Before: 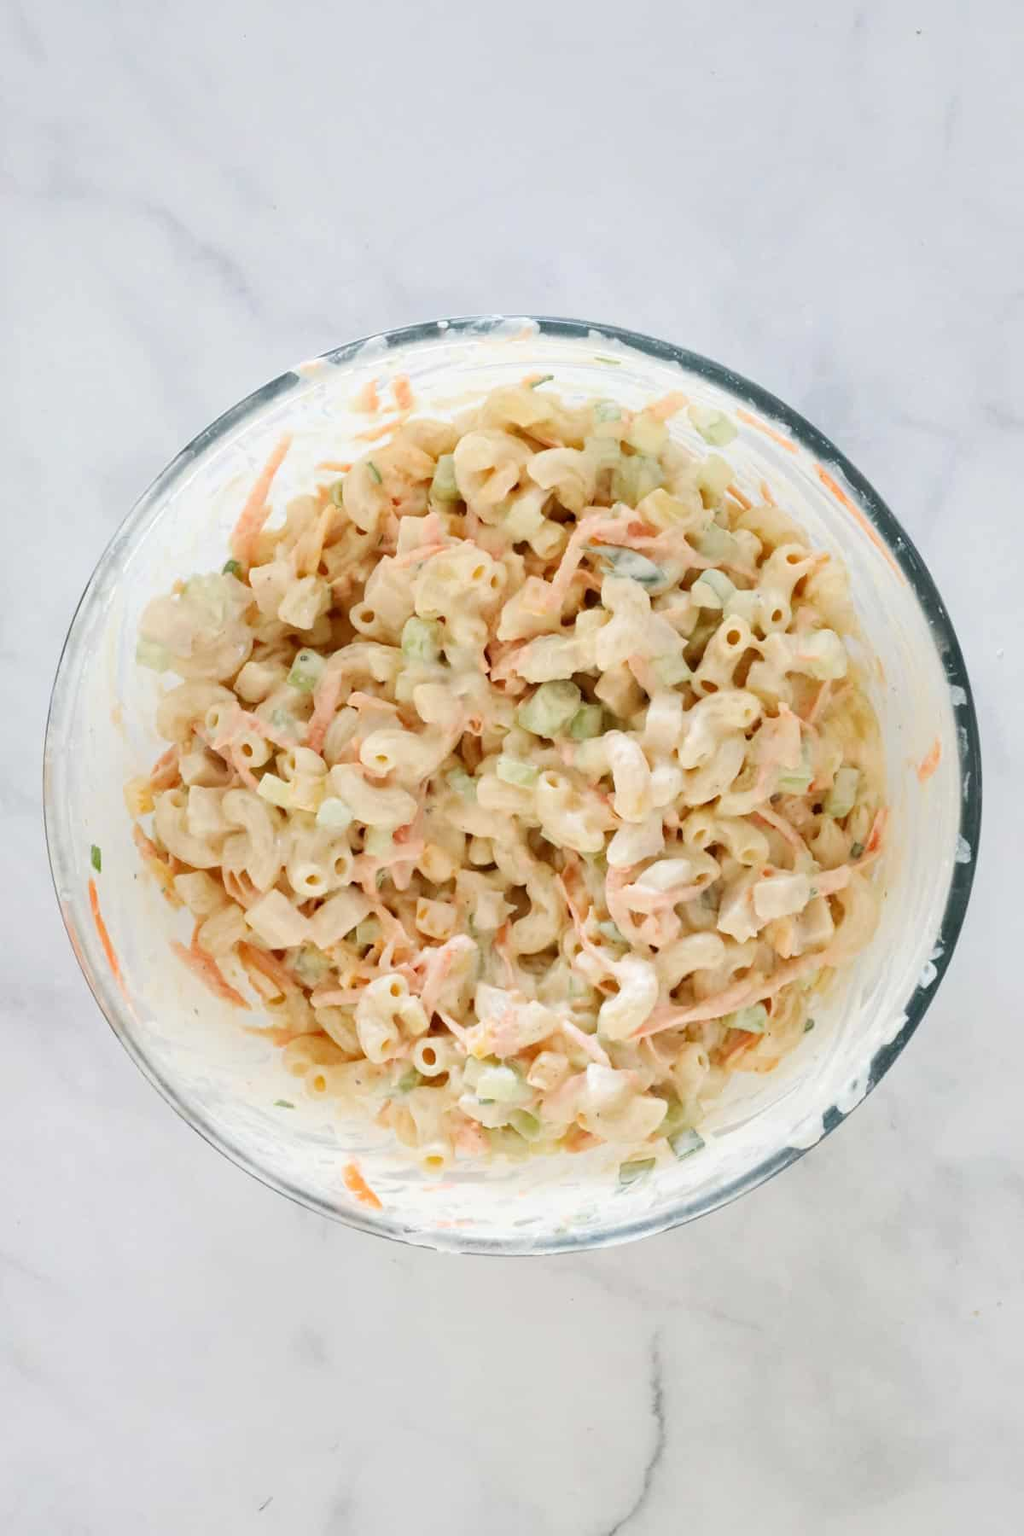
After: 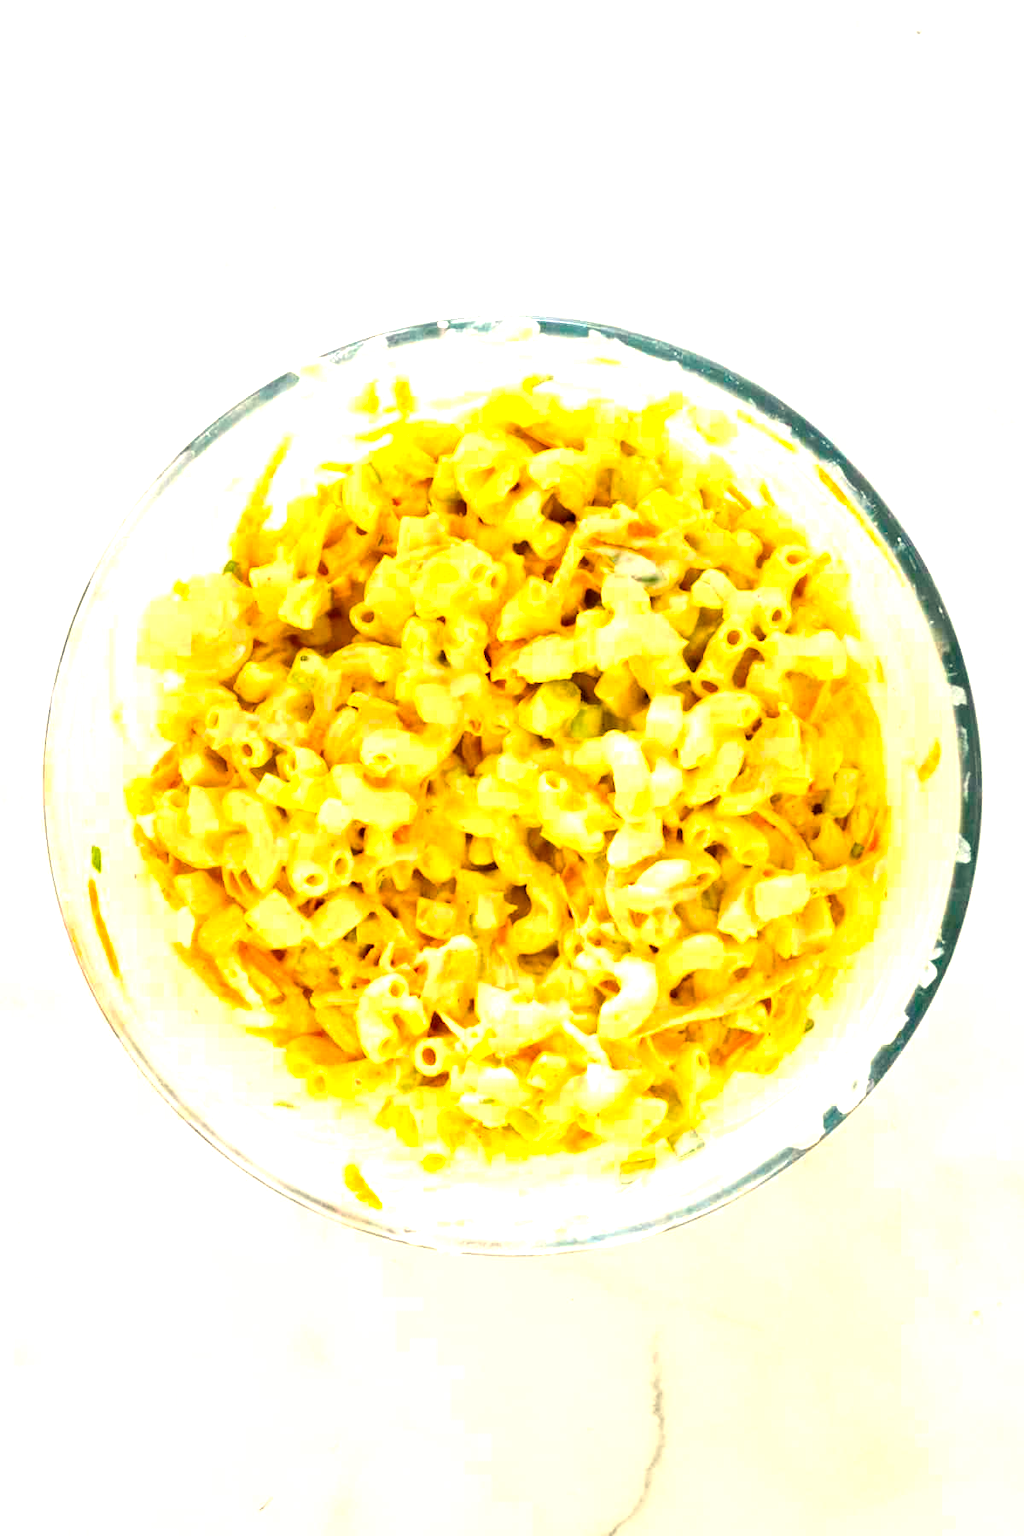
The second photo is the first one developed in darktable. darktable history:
white balance: red 1.045, blue 0.932
color balance rgb: linear chroma grading › global chroma 25%, perceptual saturation grading › global saturation 40%, perceptual brilliance grading › global brilliance 30%, global vibrance 40%
